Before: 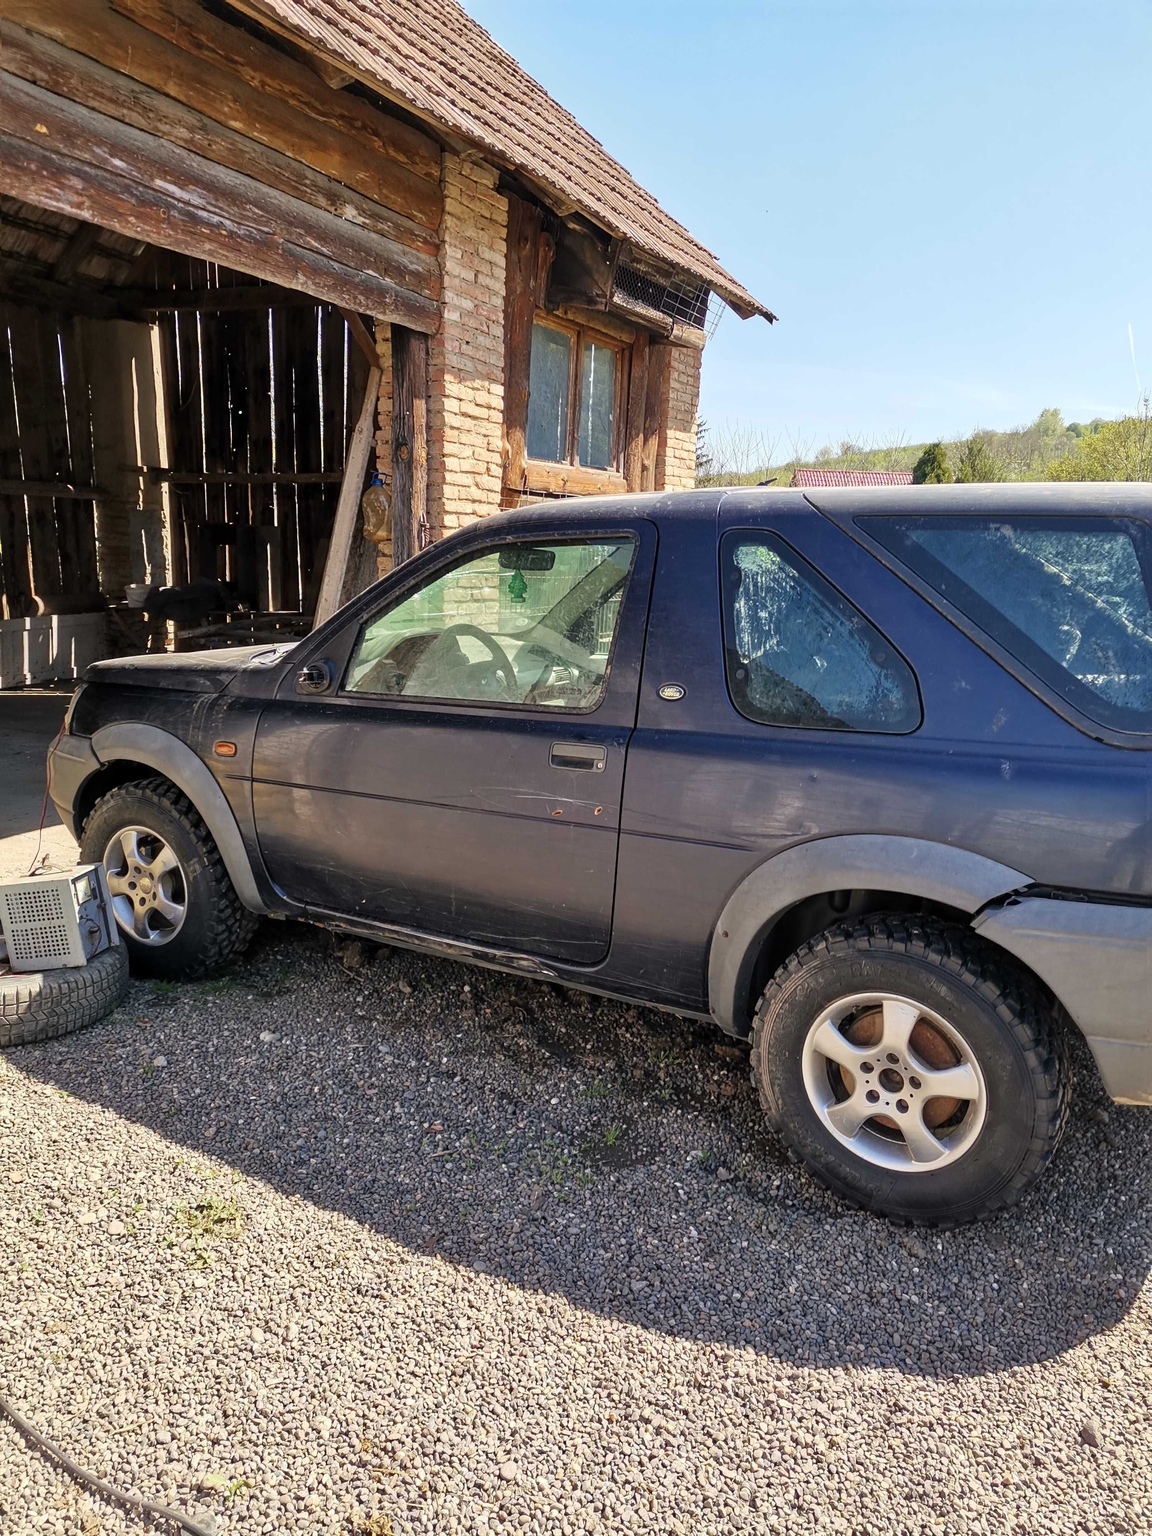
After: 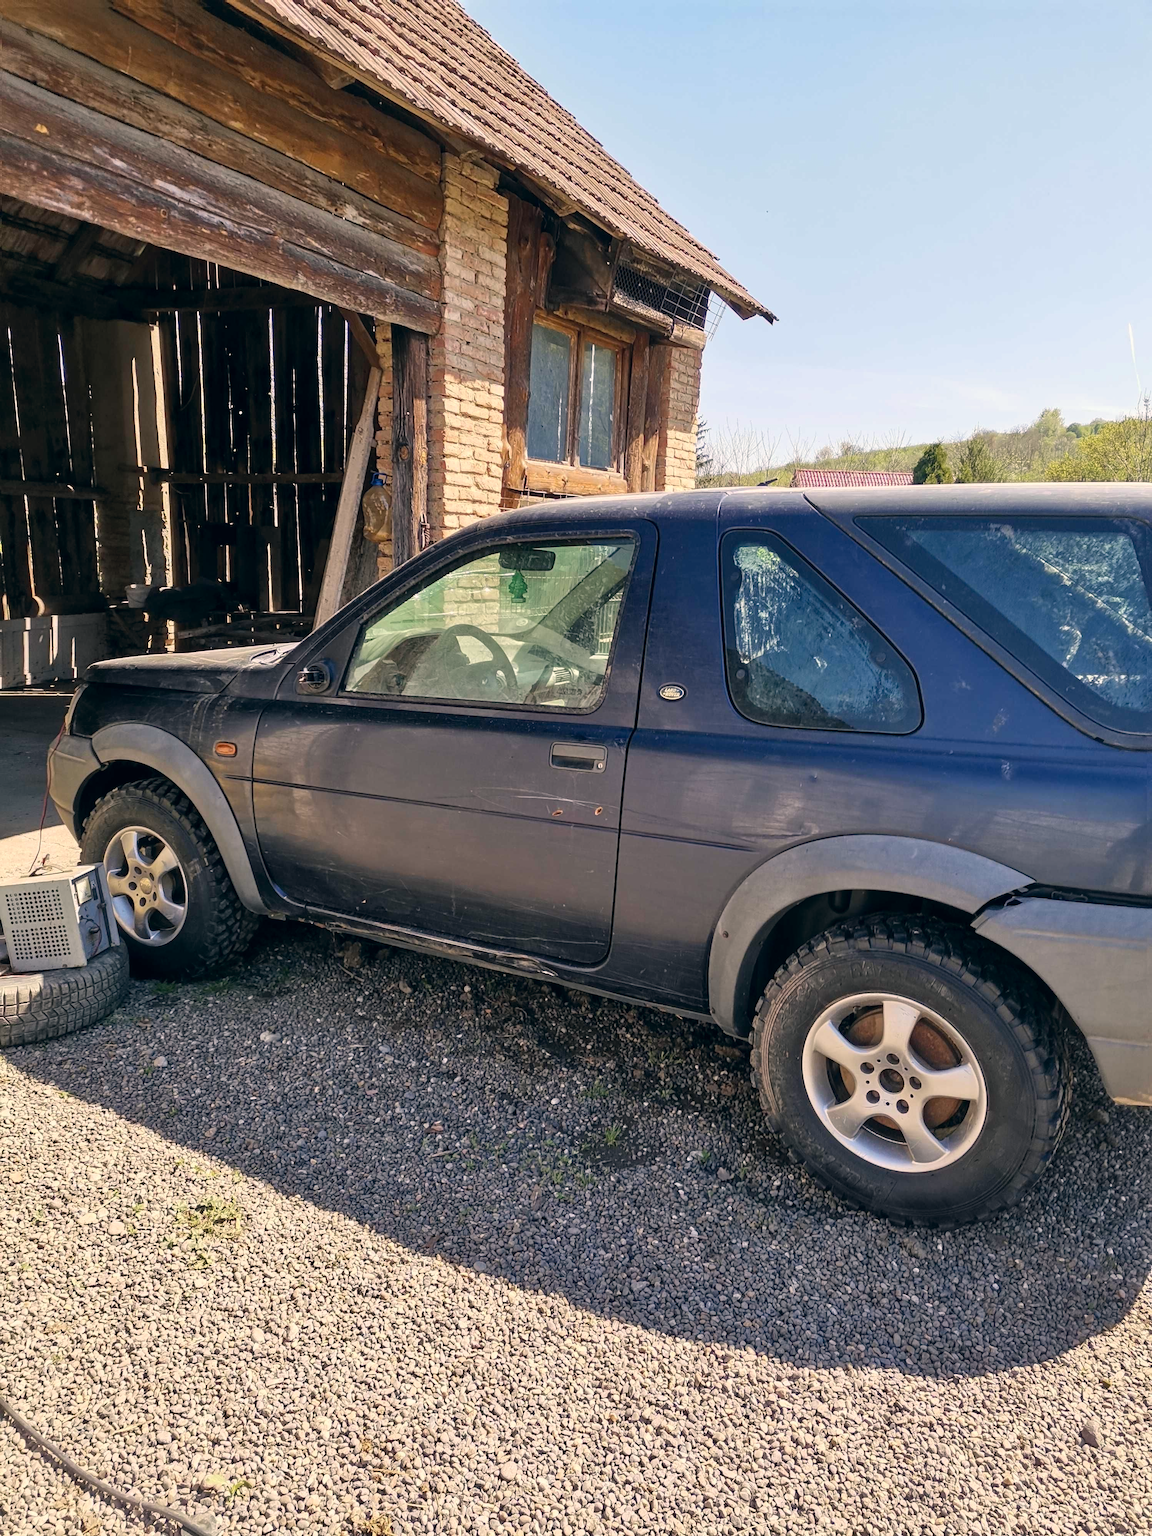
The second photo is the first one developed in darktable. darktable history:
color correction: highlights a* 5.42, highlights b* 5.27, shadows a* -4.56, shadows b* -5.2
